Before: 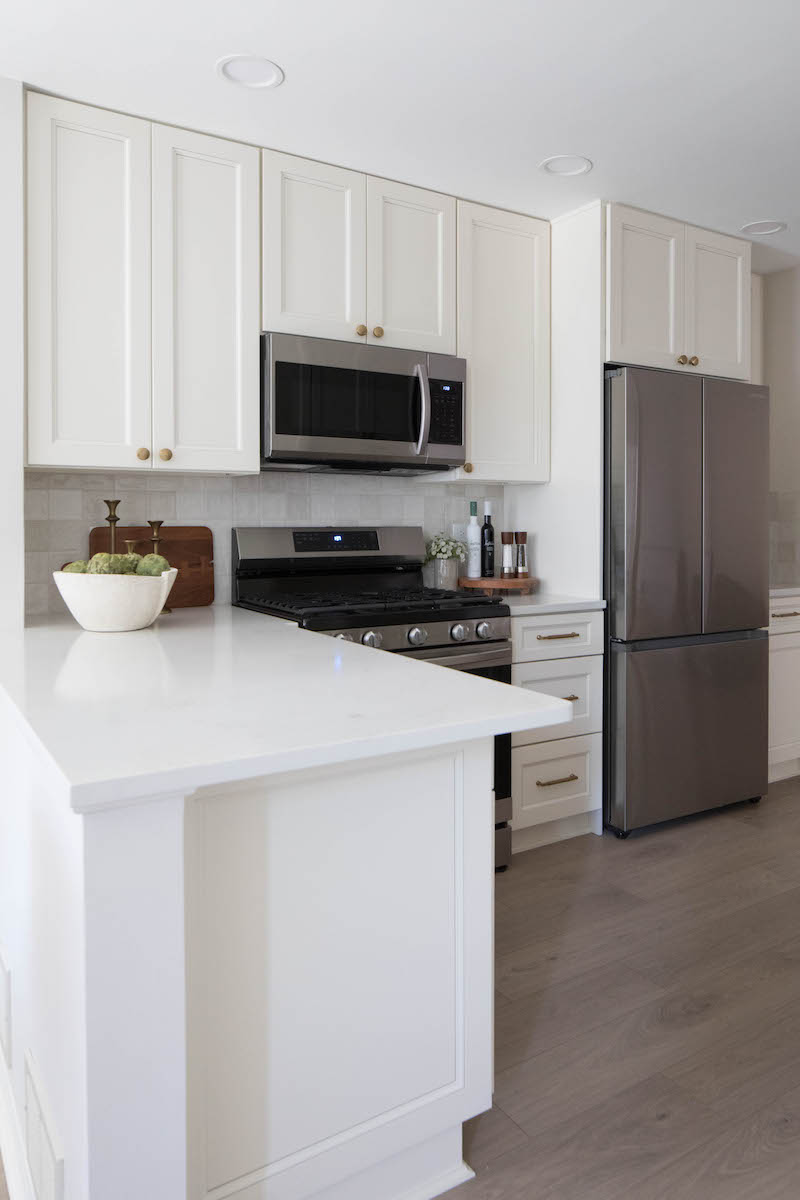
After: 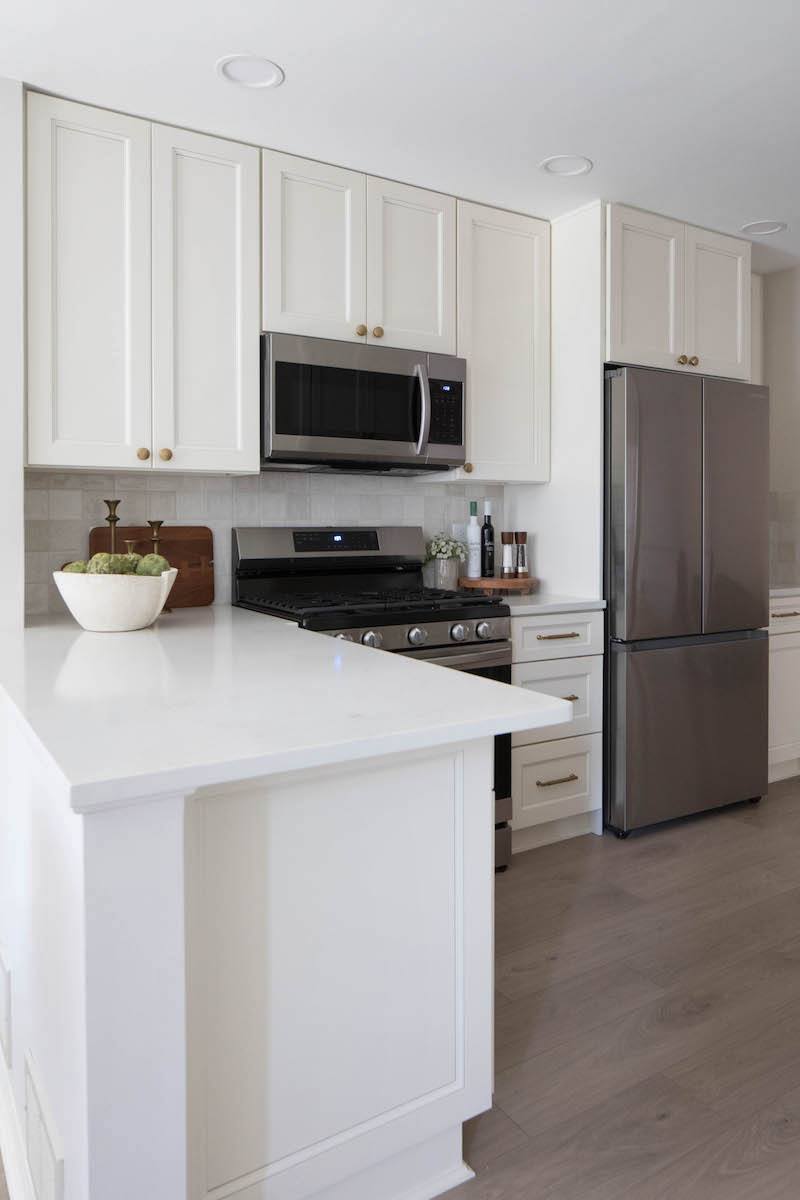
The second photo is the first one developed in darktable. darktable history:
shadows and highlights: shadows 36.43, highlights -27.36, soften with gaussian
